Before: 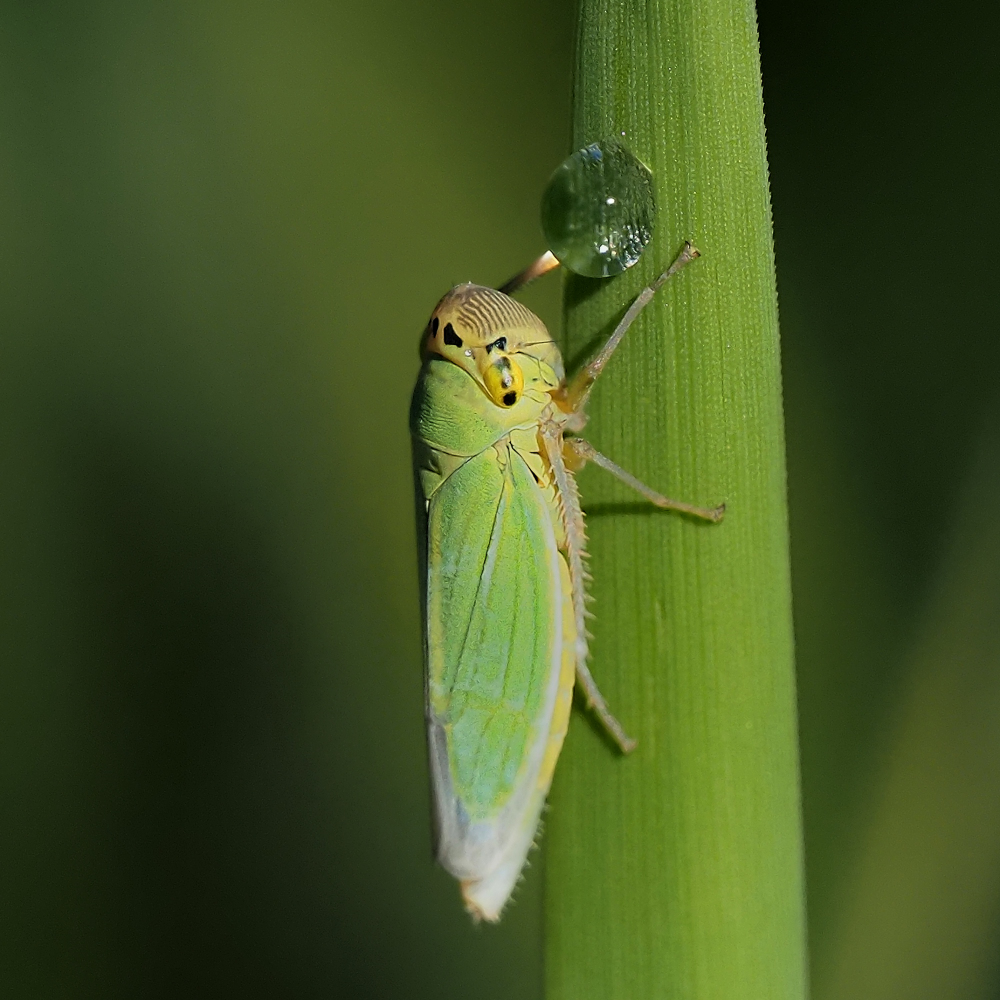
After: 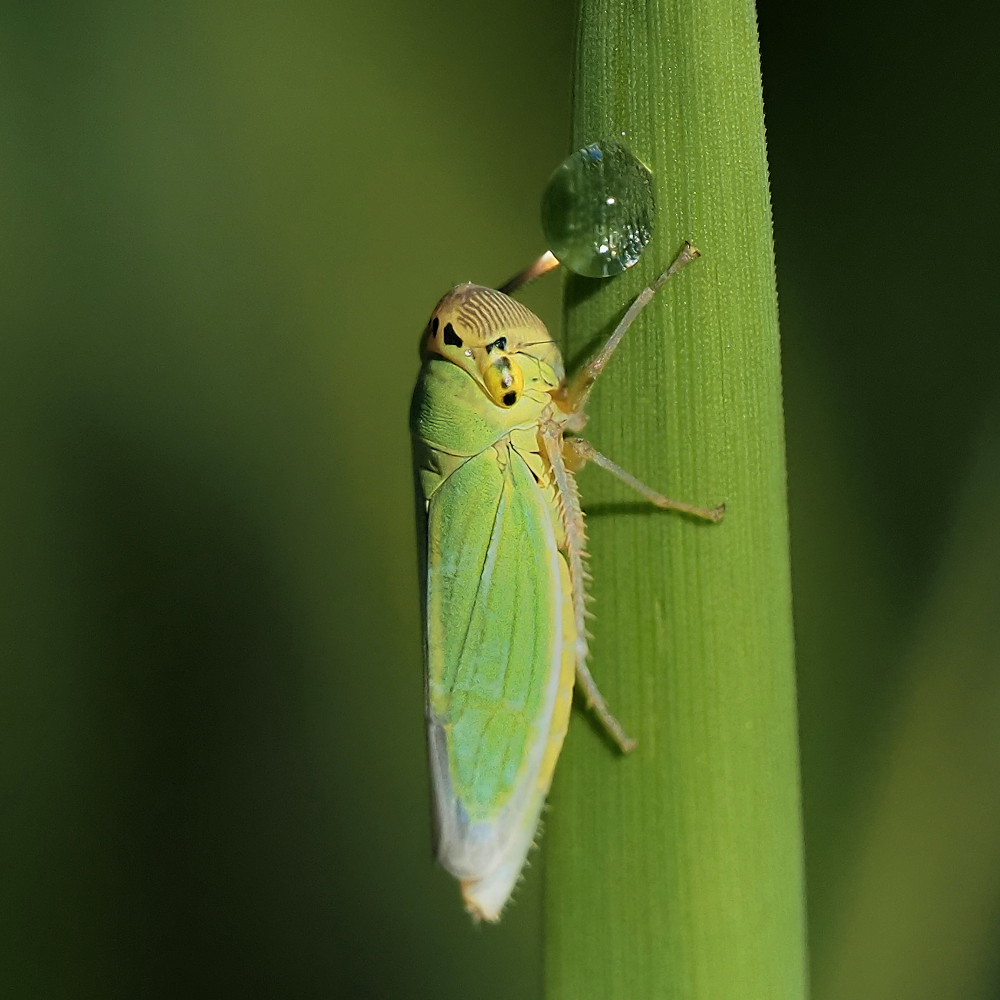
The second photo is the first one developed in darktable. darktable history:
velvia: on, module defaults
contrast brightness saturation: saturation -0.047
exposure: exposure 0.082 EV, compensate highlight preservation false
